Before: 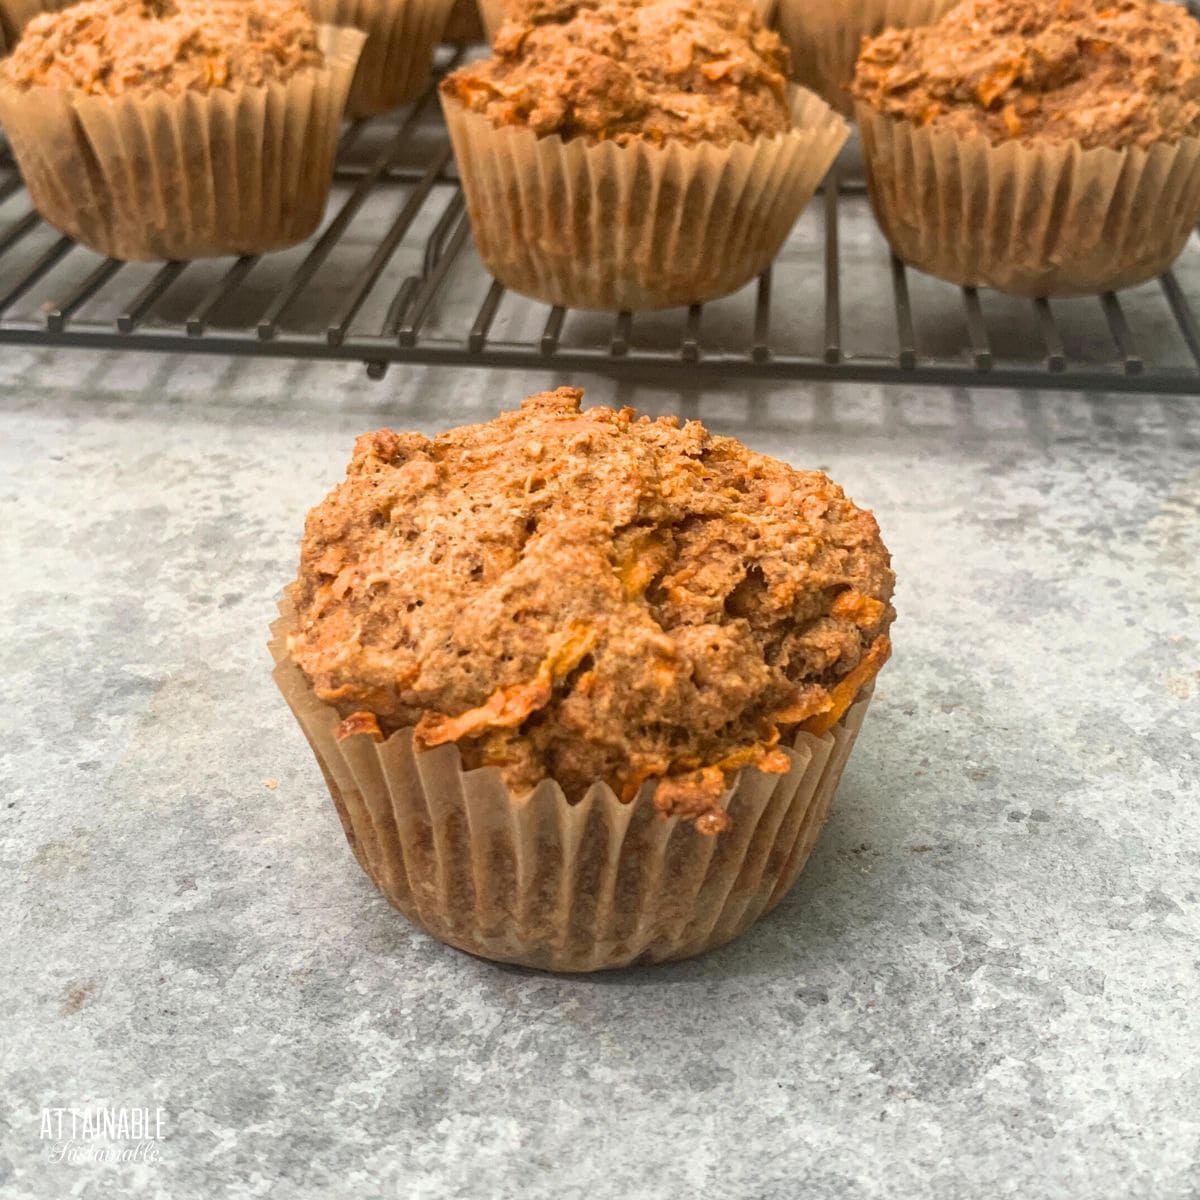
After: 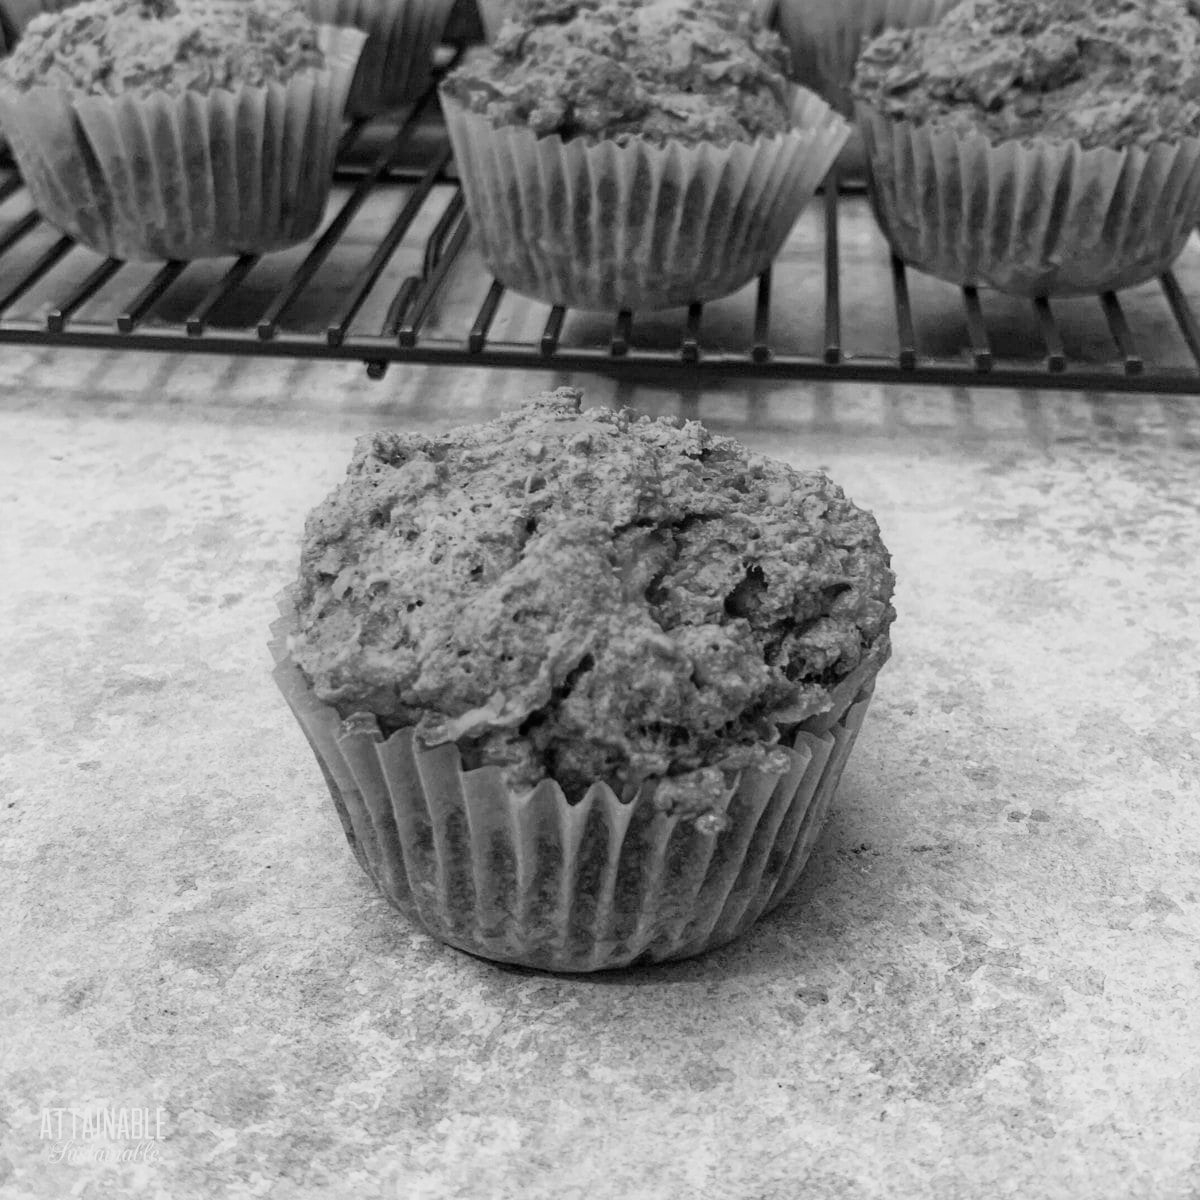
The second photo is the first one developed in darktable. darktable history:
filmic rgb: black relative exposure -5 EV, white relative exposure 3.5 EV, hardness 3.19, contrast 1.2, highlights saturation mix -50%
monochrome: a 0, b 0, size 0.5, highlights 0.57
